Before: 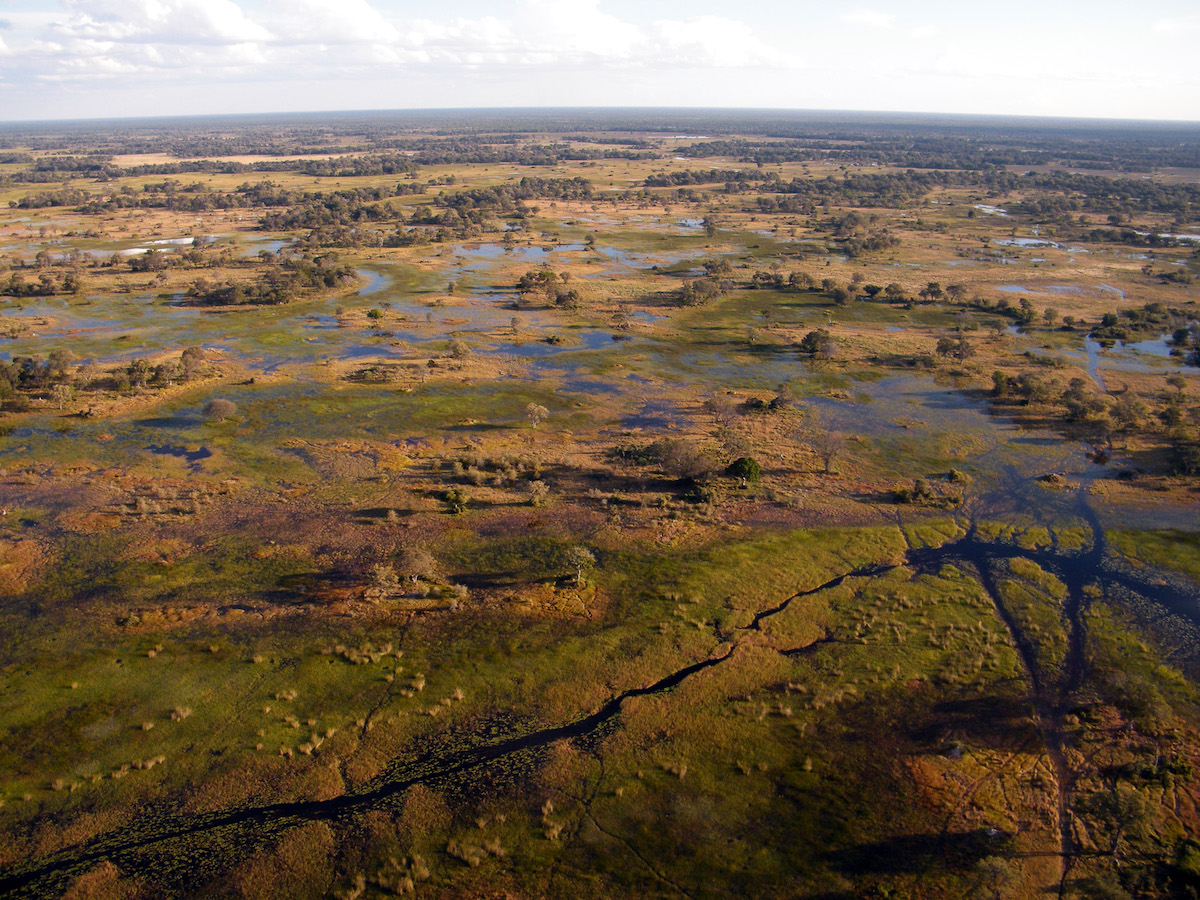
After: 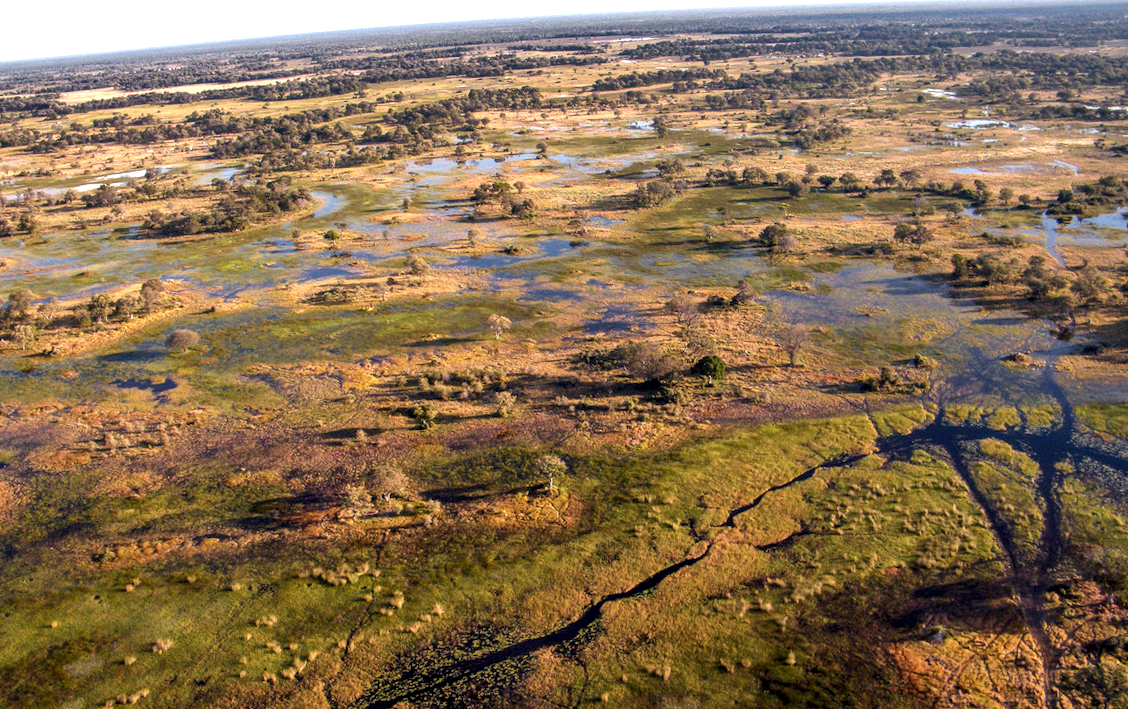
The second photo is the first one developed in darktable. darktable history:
local contrast: highlights 61%, detail 143%, midtone range 0.428
crop: left 1.507%, top 6.147%, right 1.379%, bottom 6.637%
exposure: black level correction 0, exposure 0.7 EV, compensate exposure bias true, compensate highlight preservation false
shadows and highlights: soften with gaussian
rotate and perspective: rotation -3.52°, crop left 0.036, crop right 0.964, crop top 0.081, crop bottom 0.919
